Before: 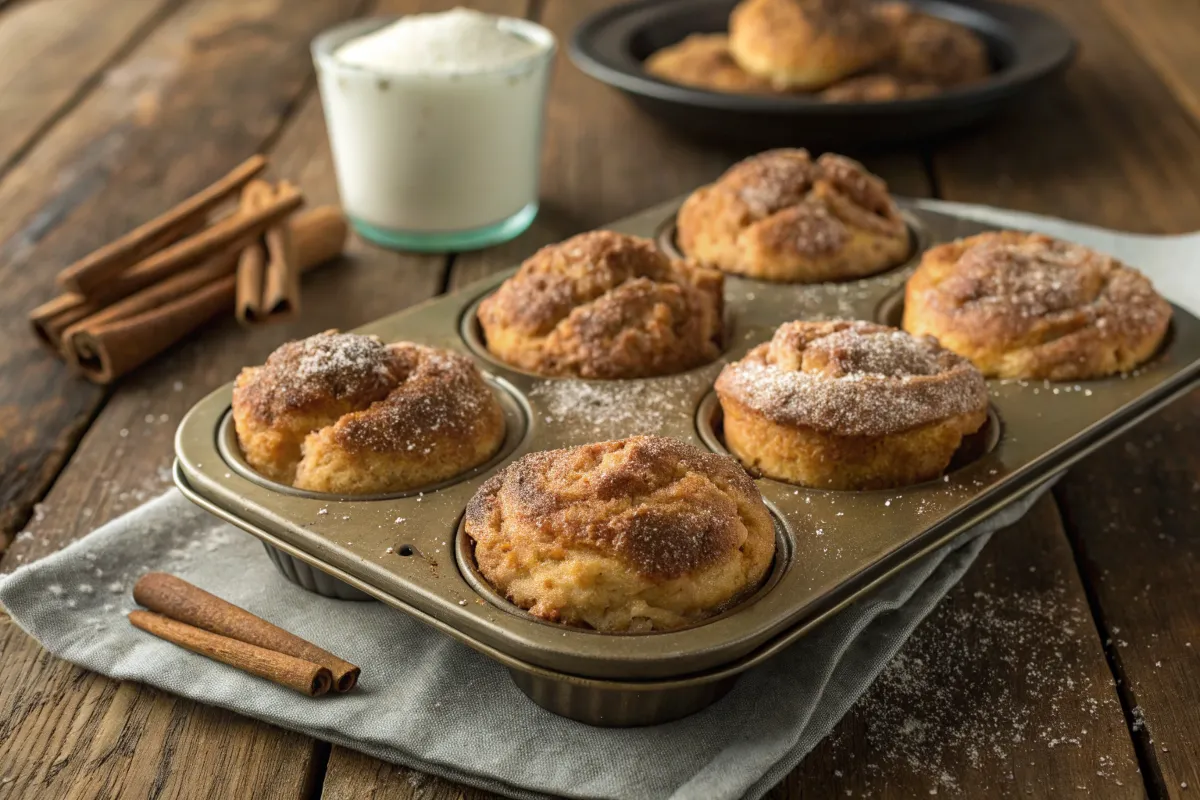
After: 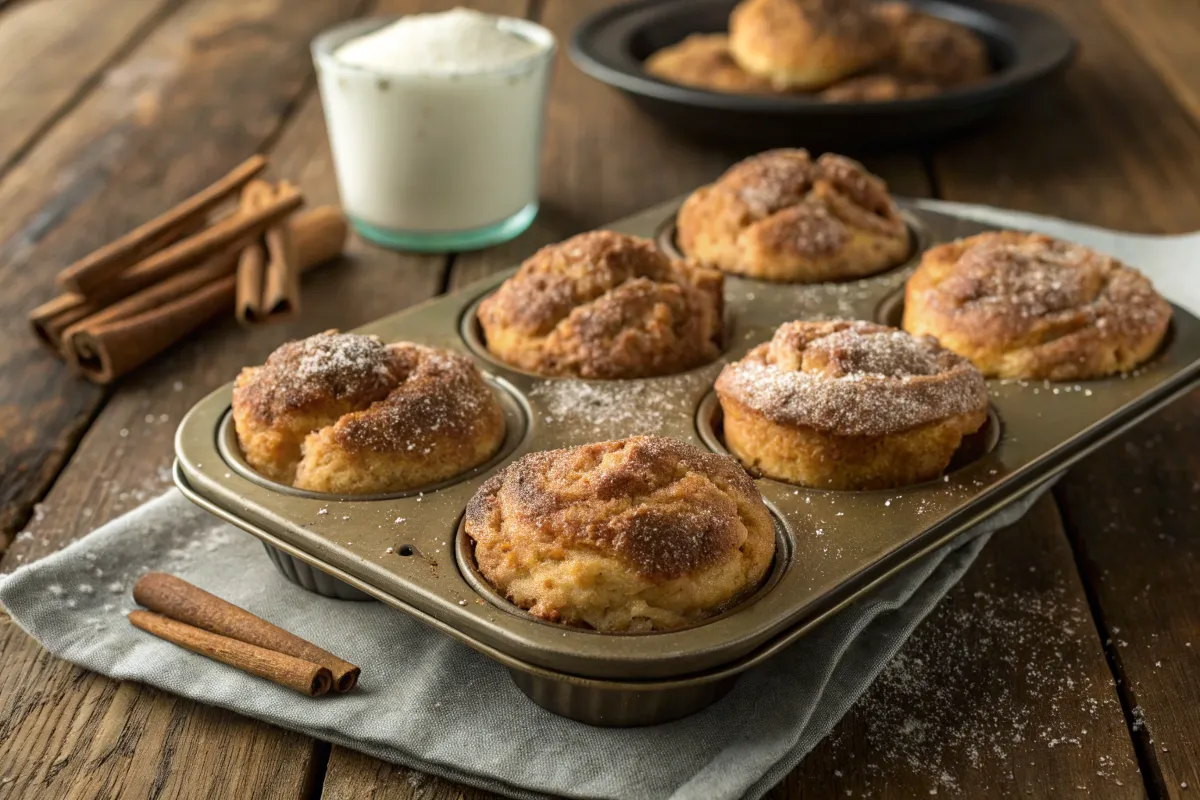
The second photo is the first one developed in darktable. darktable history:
shadows and highlights: shadows -30, highlights 30
